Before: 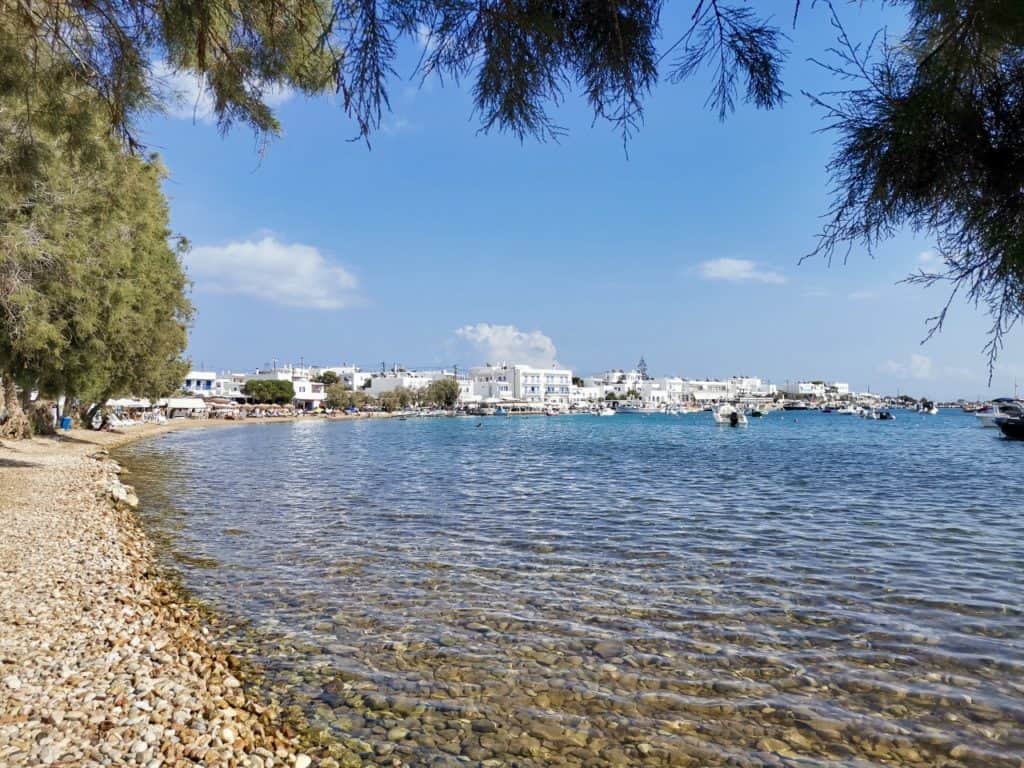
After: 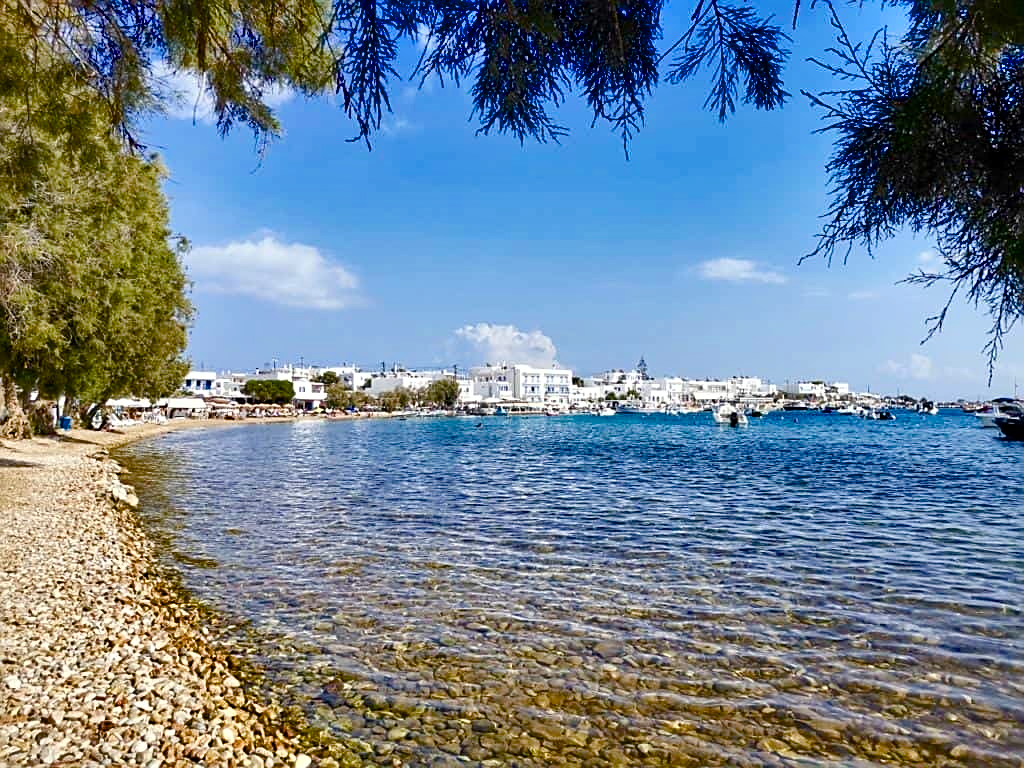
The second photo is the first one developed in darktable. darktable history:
shadows and highlights: highlights color adjustment 0.541%, soften with gaussian
sharpen: on, module defaults
color balance rgb: linear chroma grading › global chroma 5.833%, perceptual saturation grading › global saturation 20%, perceptual saturation grading › highlights -24.834%, perceptual saturation grading › shadows 50.533%, perceptual brilliance grading › highlights 8.22%, perceptual brilliance grading › mid-tones 4.149%, perceptual brilliance grading › shadows 2.03%, global vibrance 16.571%, saturation formula JzAzBz (2021)
